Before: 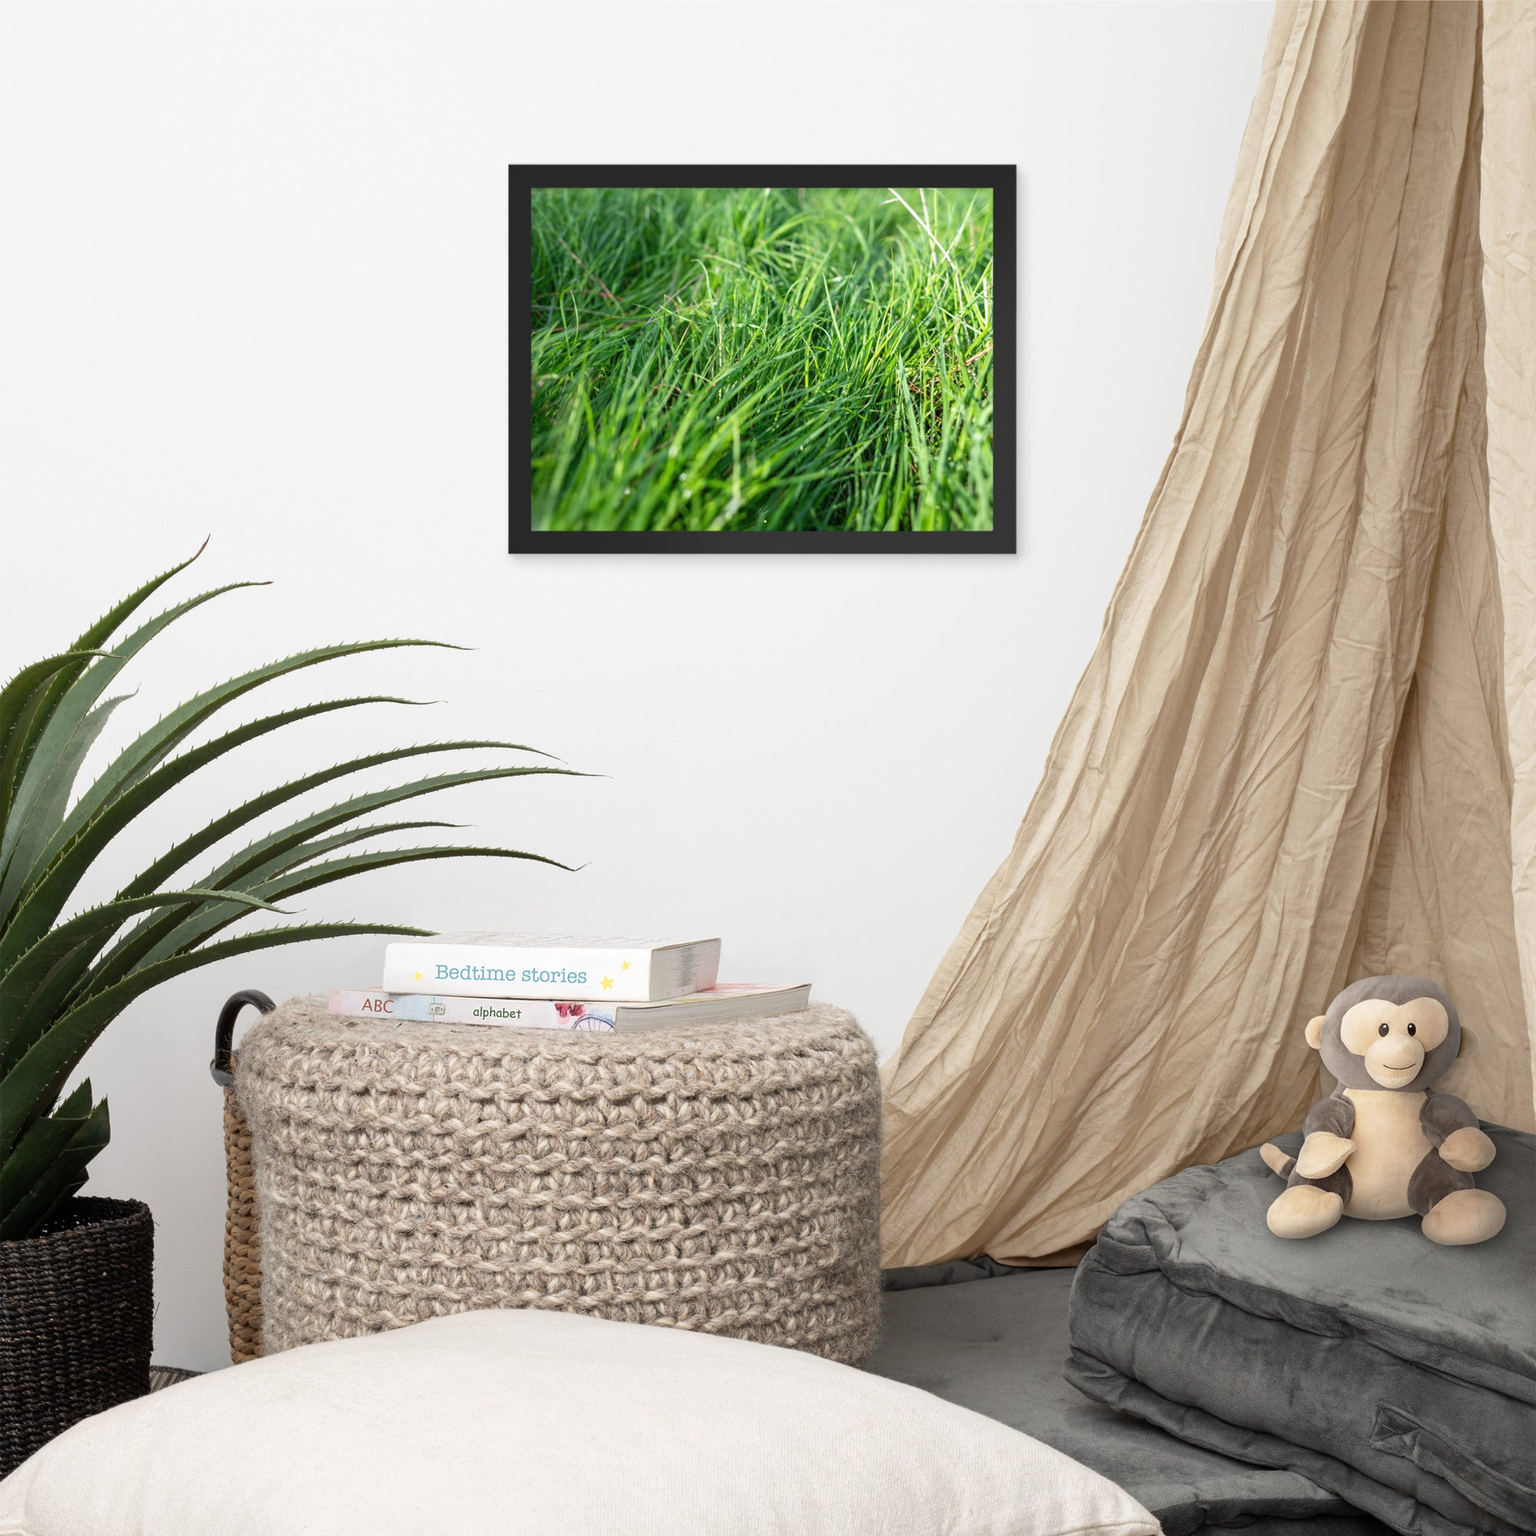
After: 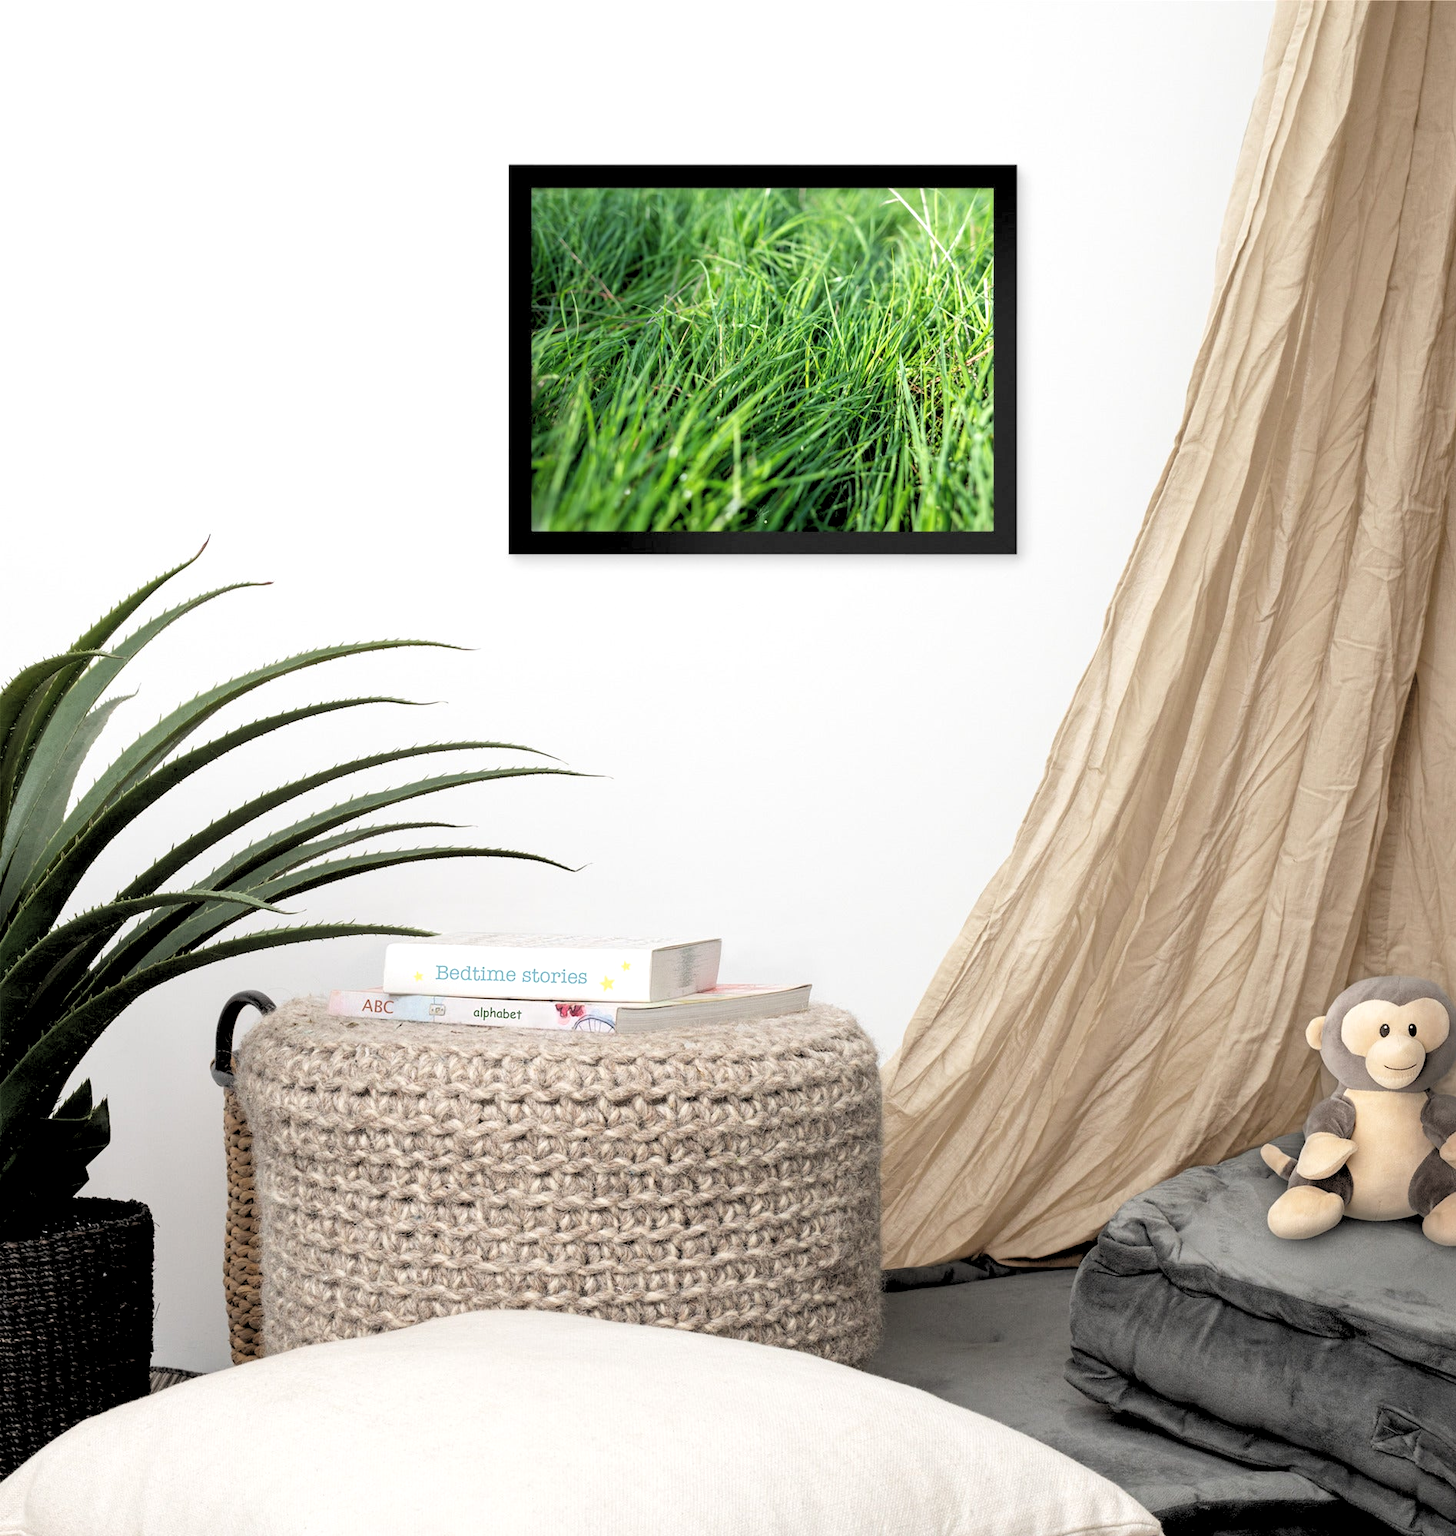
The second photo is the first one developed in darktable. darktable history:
crop and rotate: right 5.167%
exposure: black level correction -0.005, exposure 0.054 EV, compensate highlight preservation false
rgb levels: levels [[0.029, 0.461, 0.922], [0, 0.5, 1], [0, 0.5, 1]]
